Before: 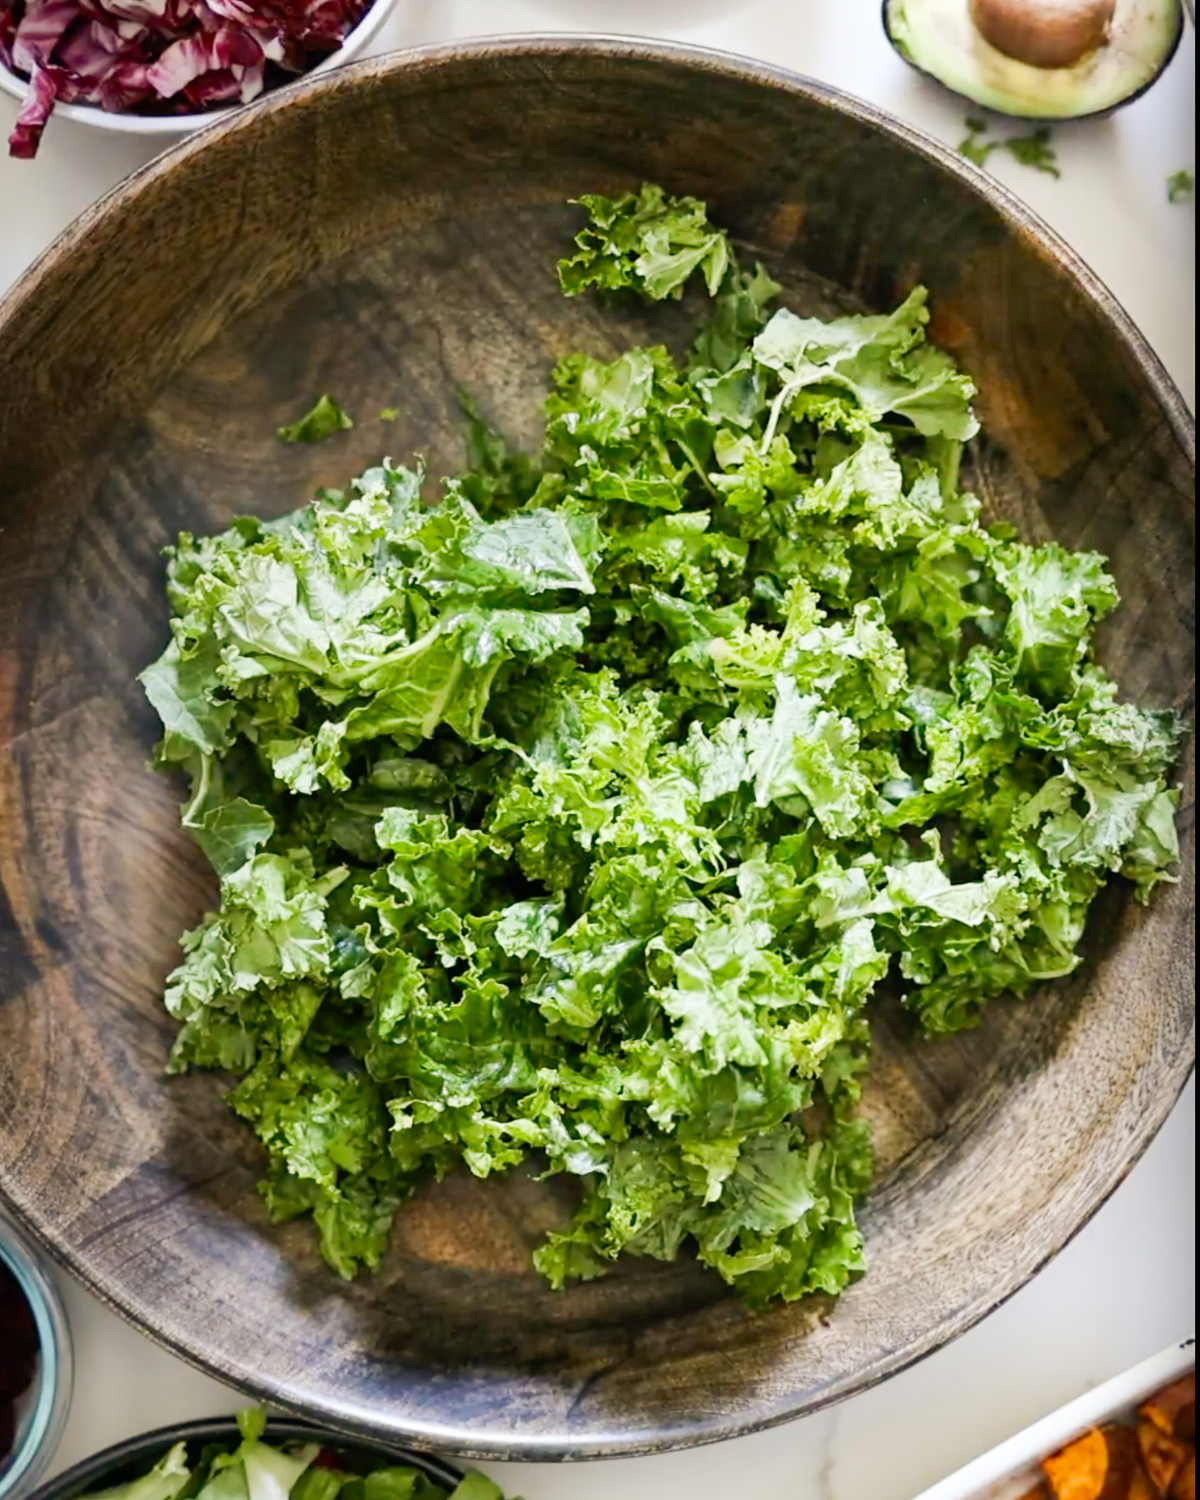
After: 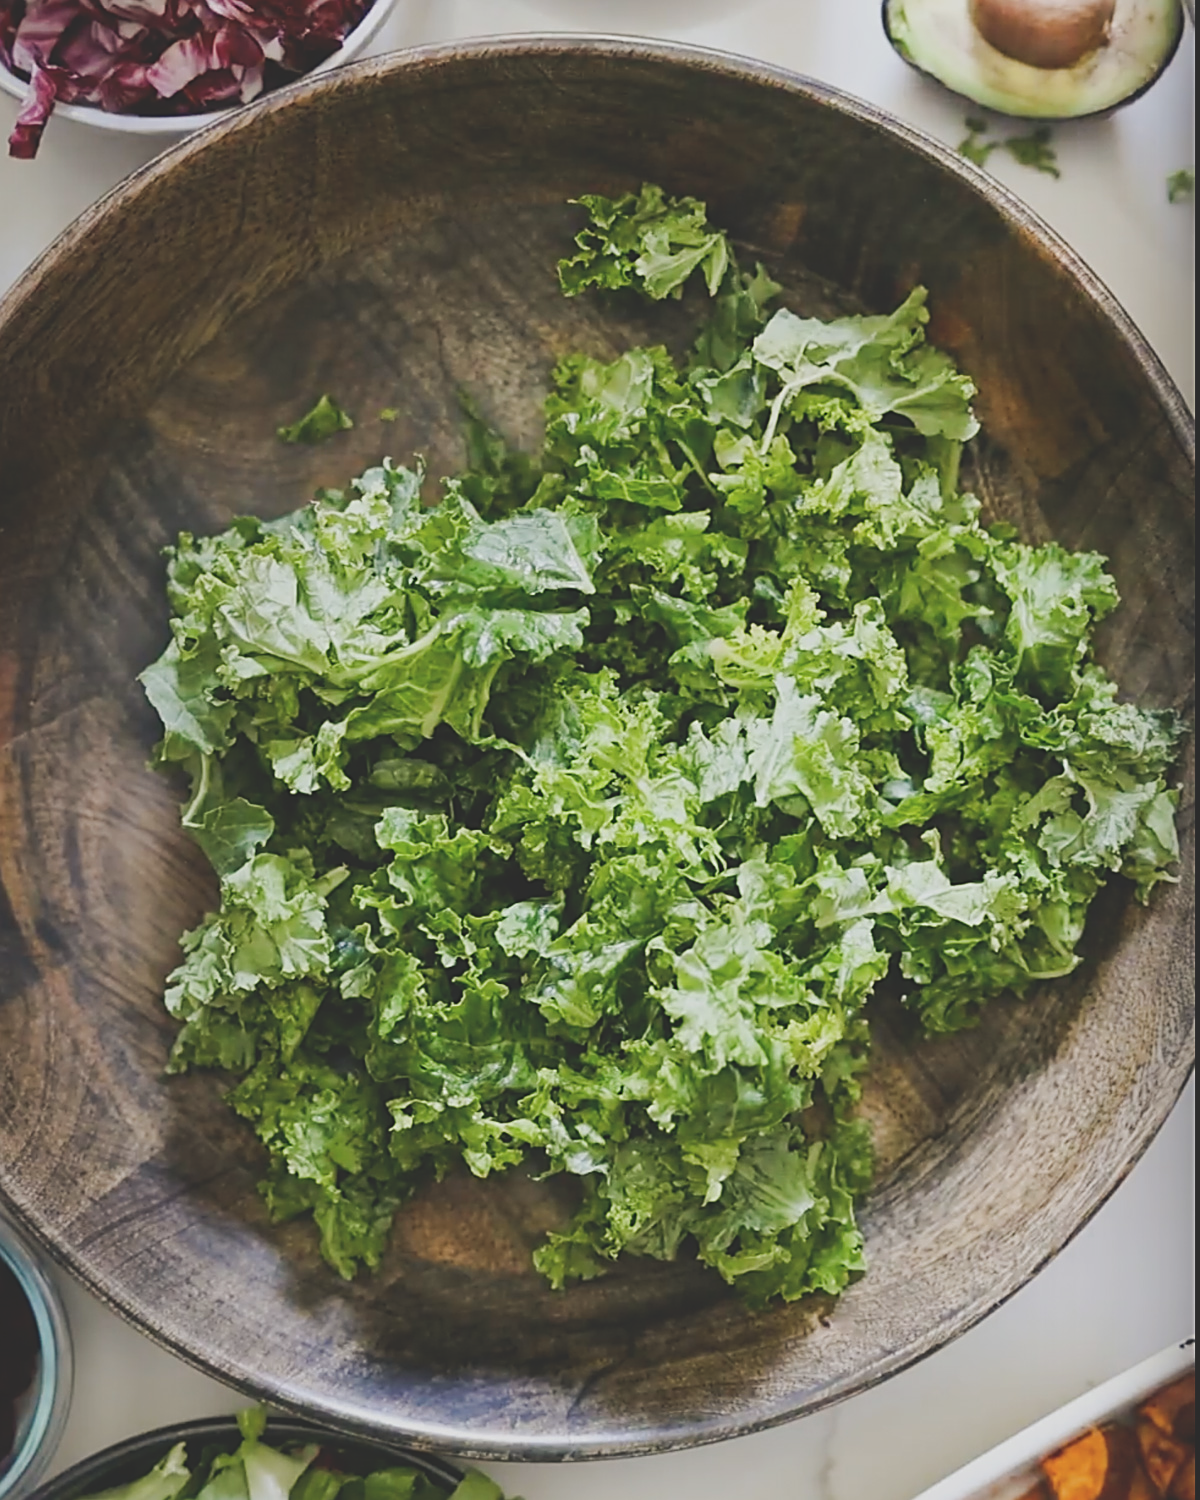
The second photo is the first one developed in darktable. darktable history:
sharpen: amount 0.568
exposure: black level correction -0.035, exposure -0.495 EV, compensate exposure bias true, compensate highlight preservation false
